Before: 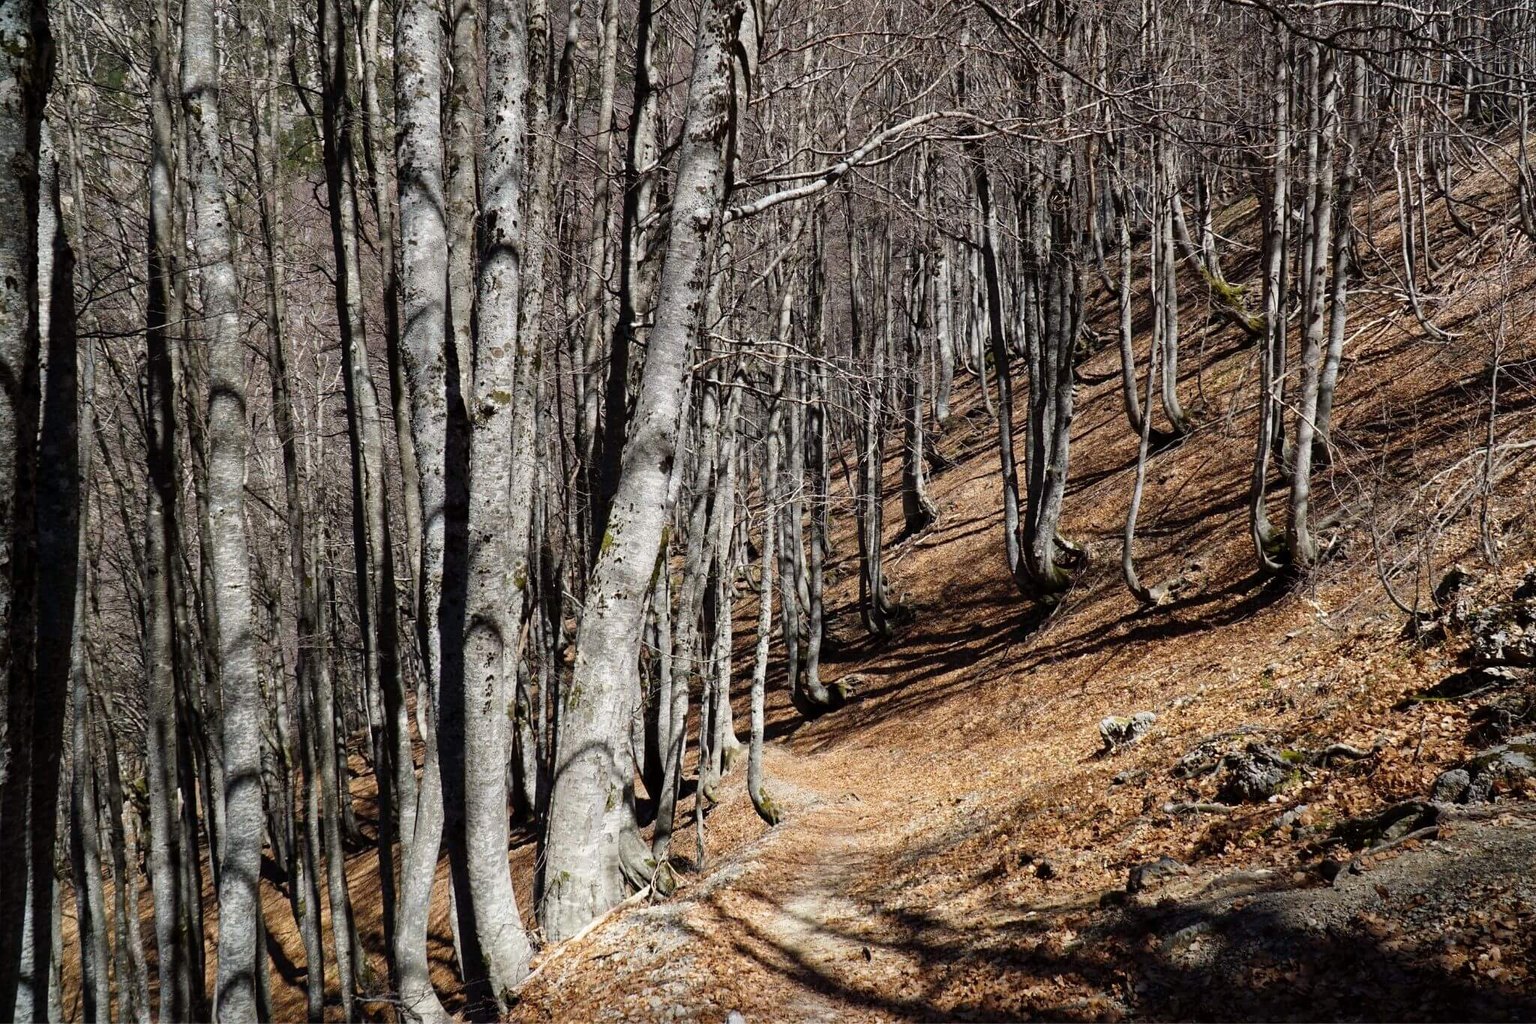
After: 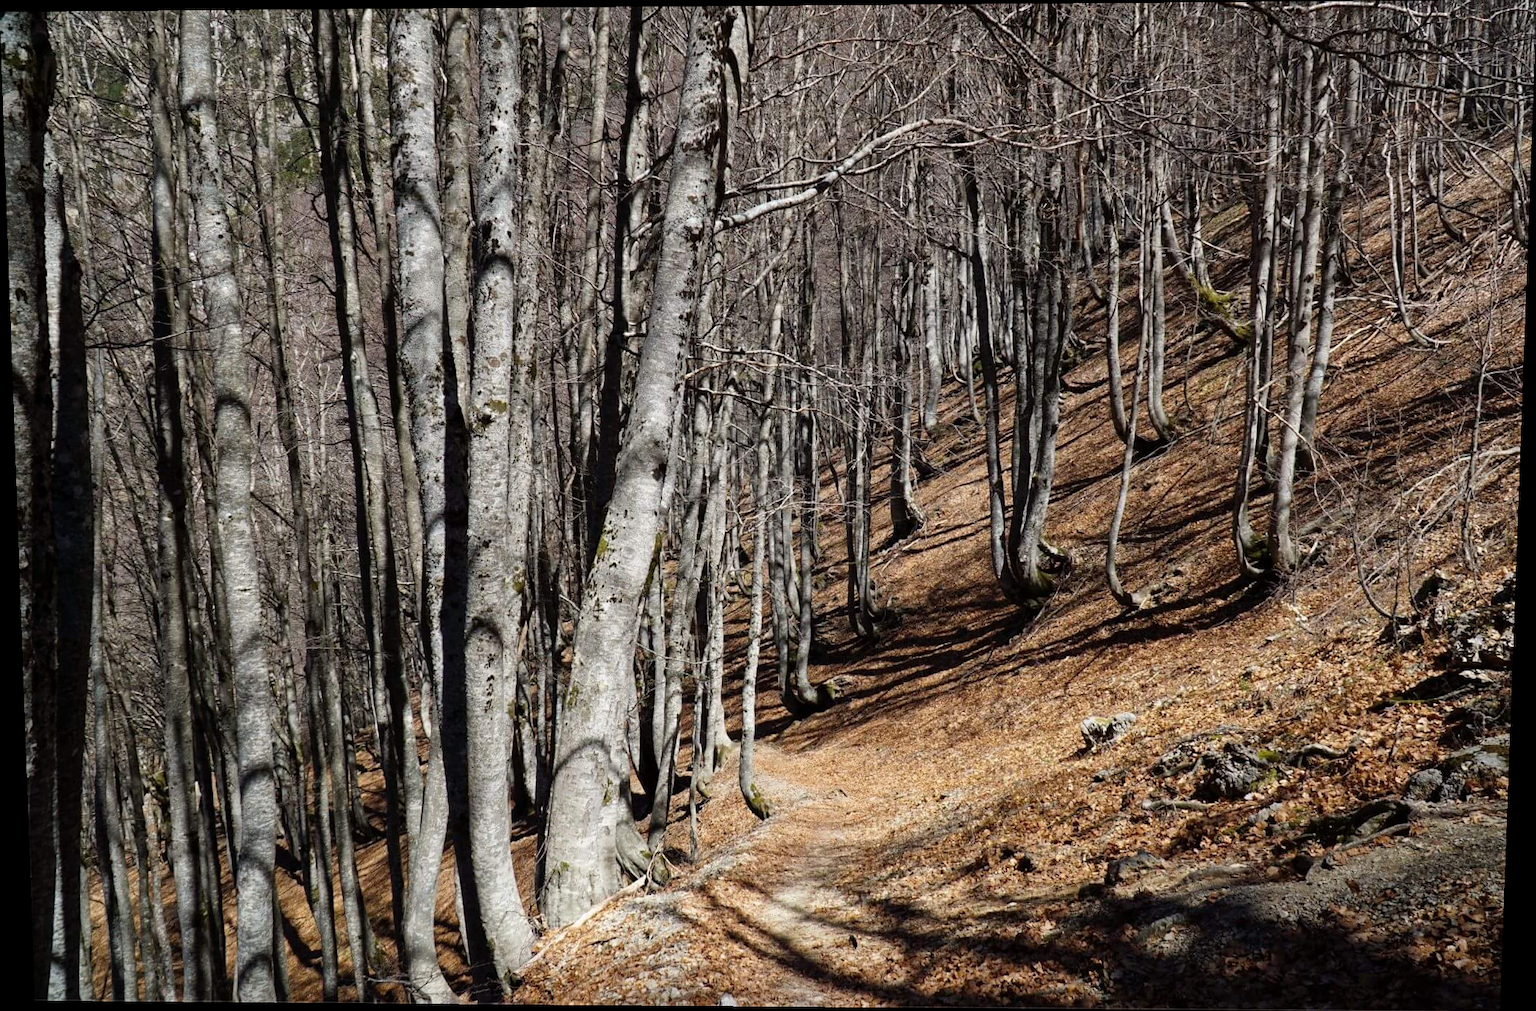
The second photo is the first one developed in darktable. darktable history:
white balance: emerald 1
rotate and perspective: lens shift (vertical) 0.048, lens shift (horizontal) -0.024, automatic cropping off
